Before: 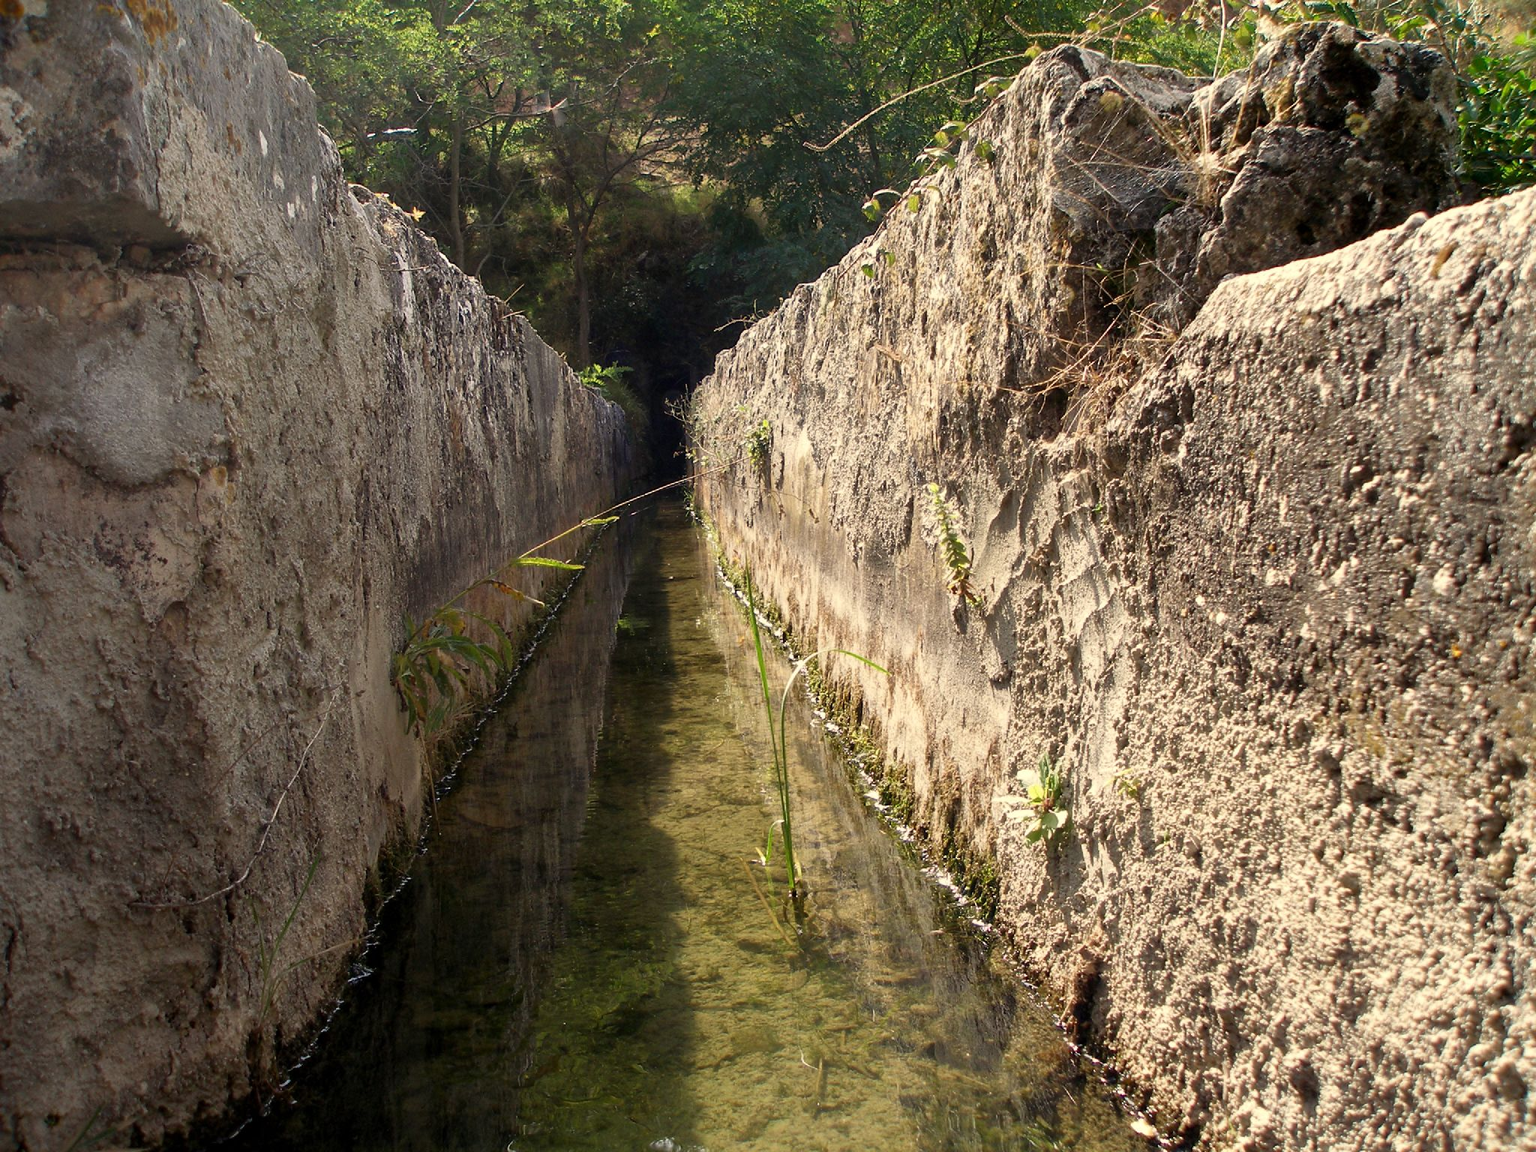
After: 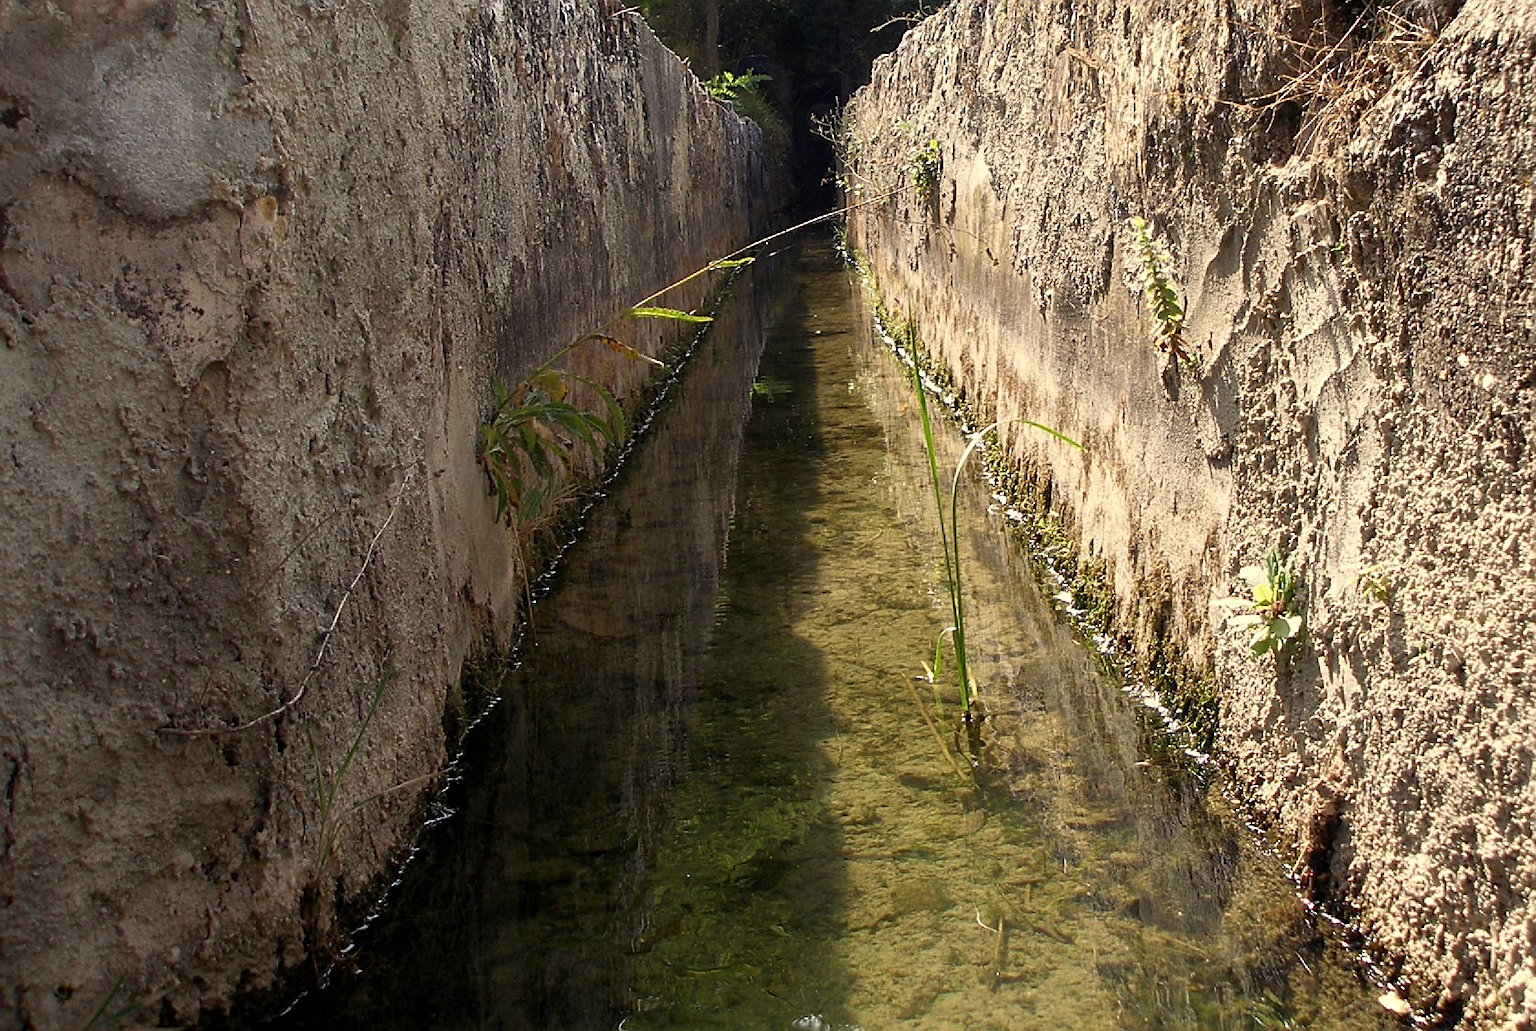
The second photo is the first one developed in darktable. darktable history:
crop: top 26.531%, right 17.959%
sharpen: on, module defaults
